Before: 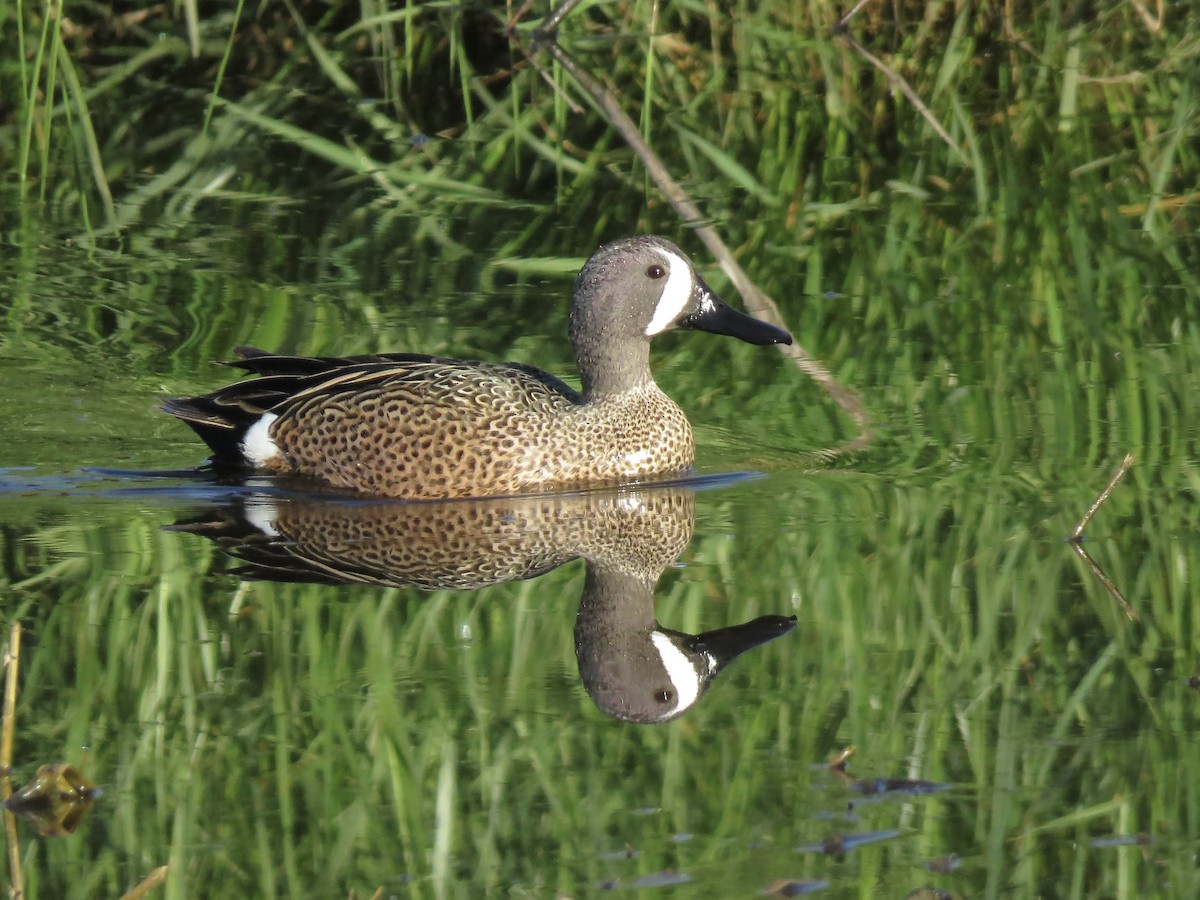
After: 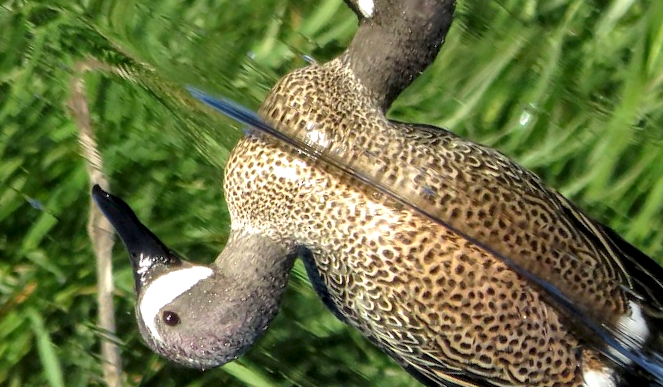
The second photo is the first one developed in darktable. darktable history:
local contrast: highlights 60%, shadows 61%, detail 160%
color balance rgb: shadows lift › chroma 1.931%, shadows lift › hue 265.47°, perceptual saturation grading › global saturation 0.325%, global vibrance 20%
crop and rotate: angle 147.26°, left 9.224%, top 15.613%, right 4.418%, bottom 17.077%
